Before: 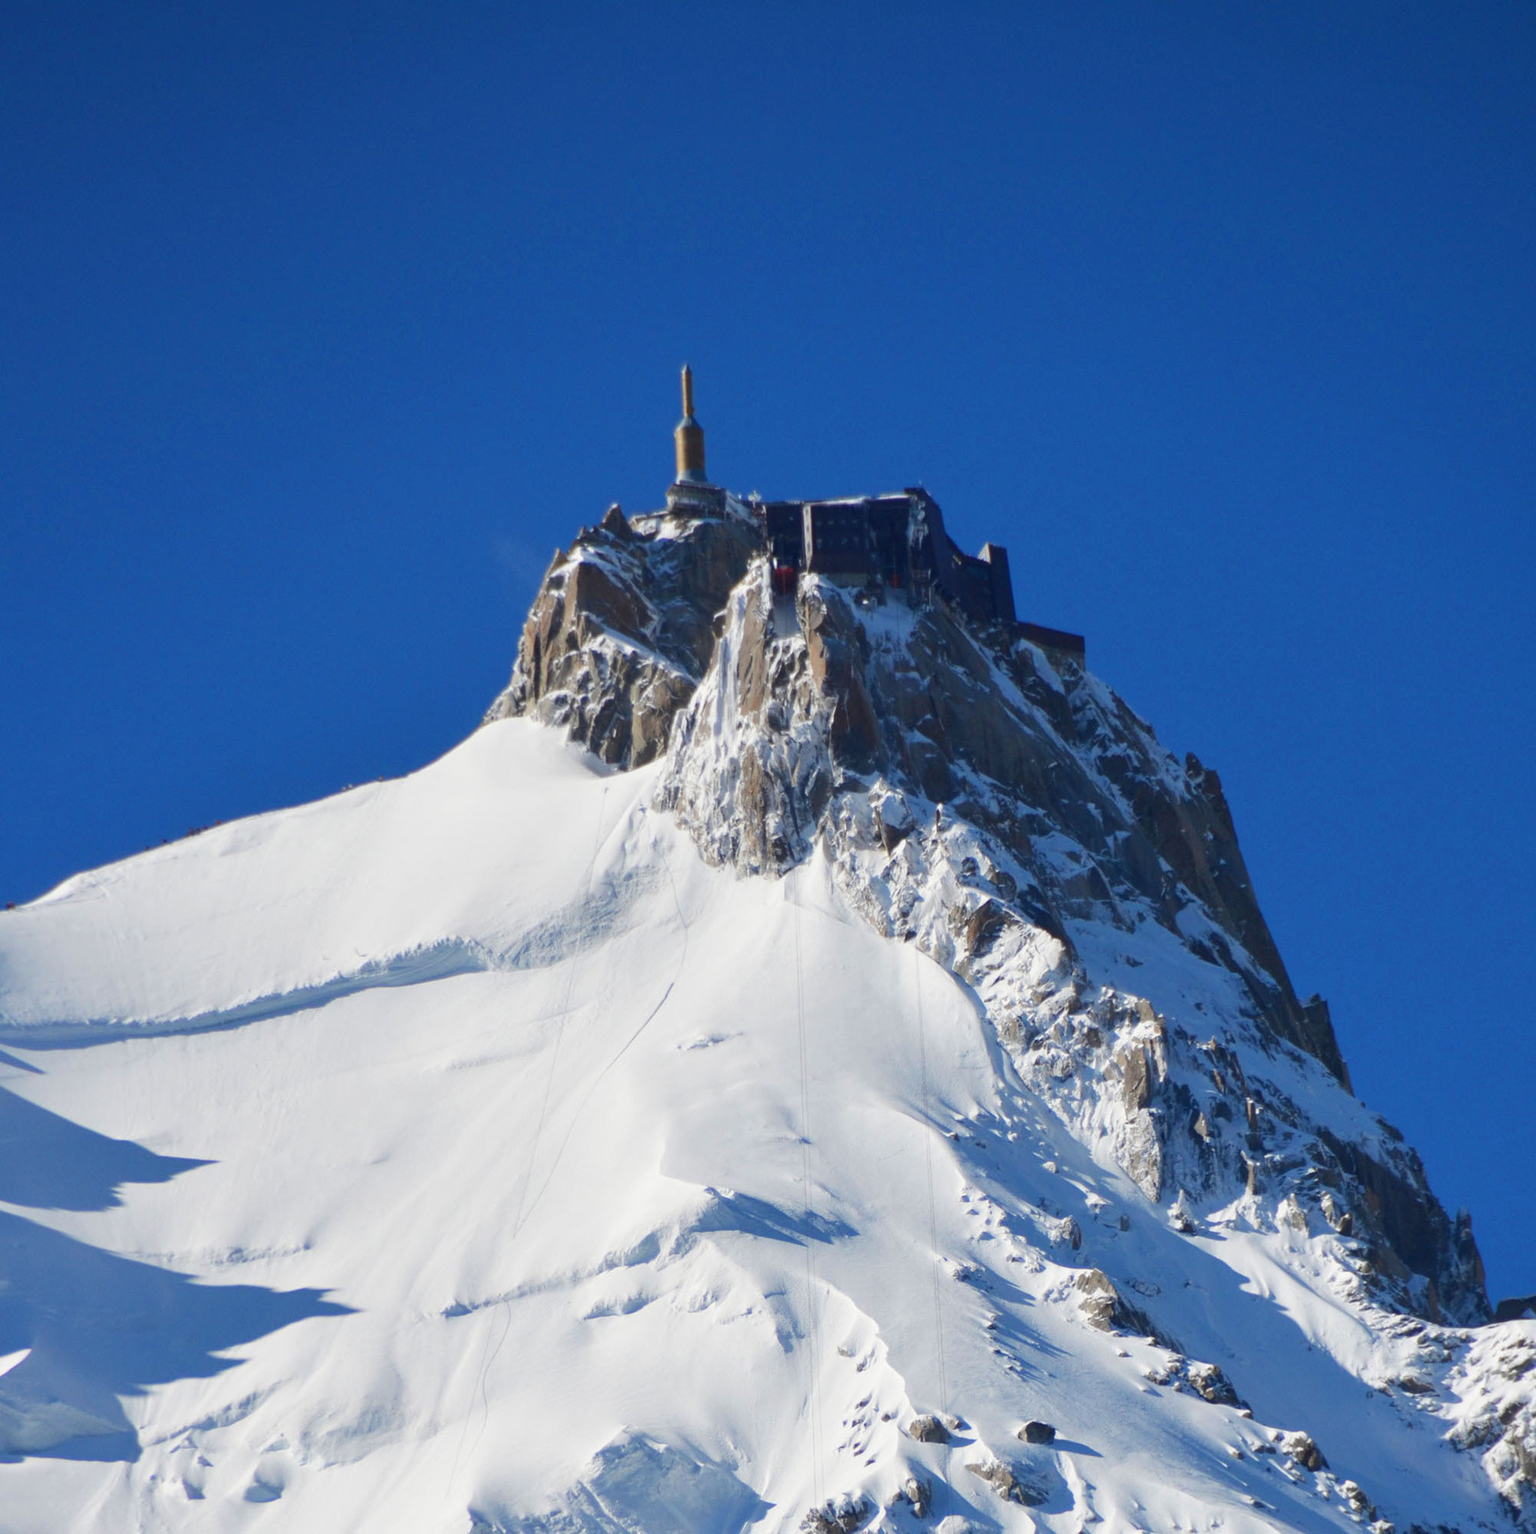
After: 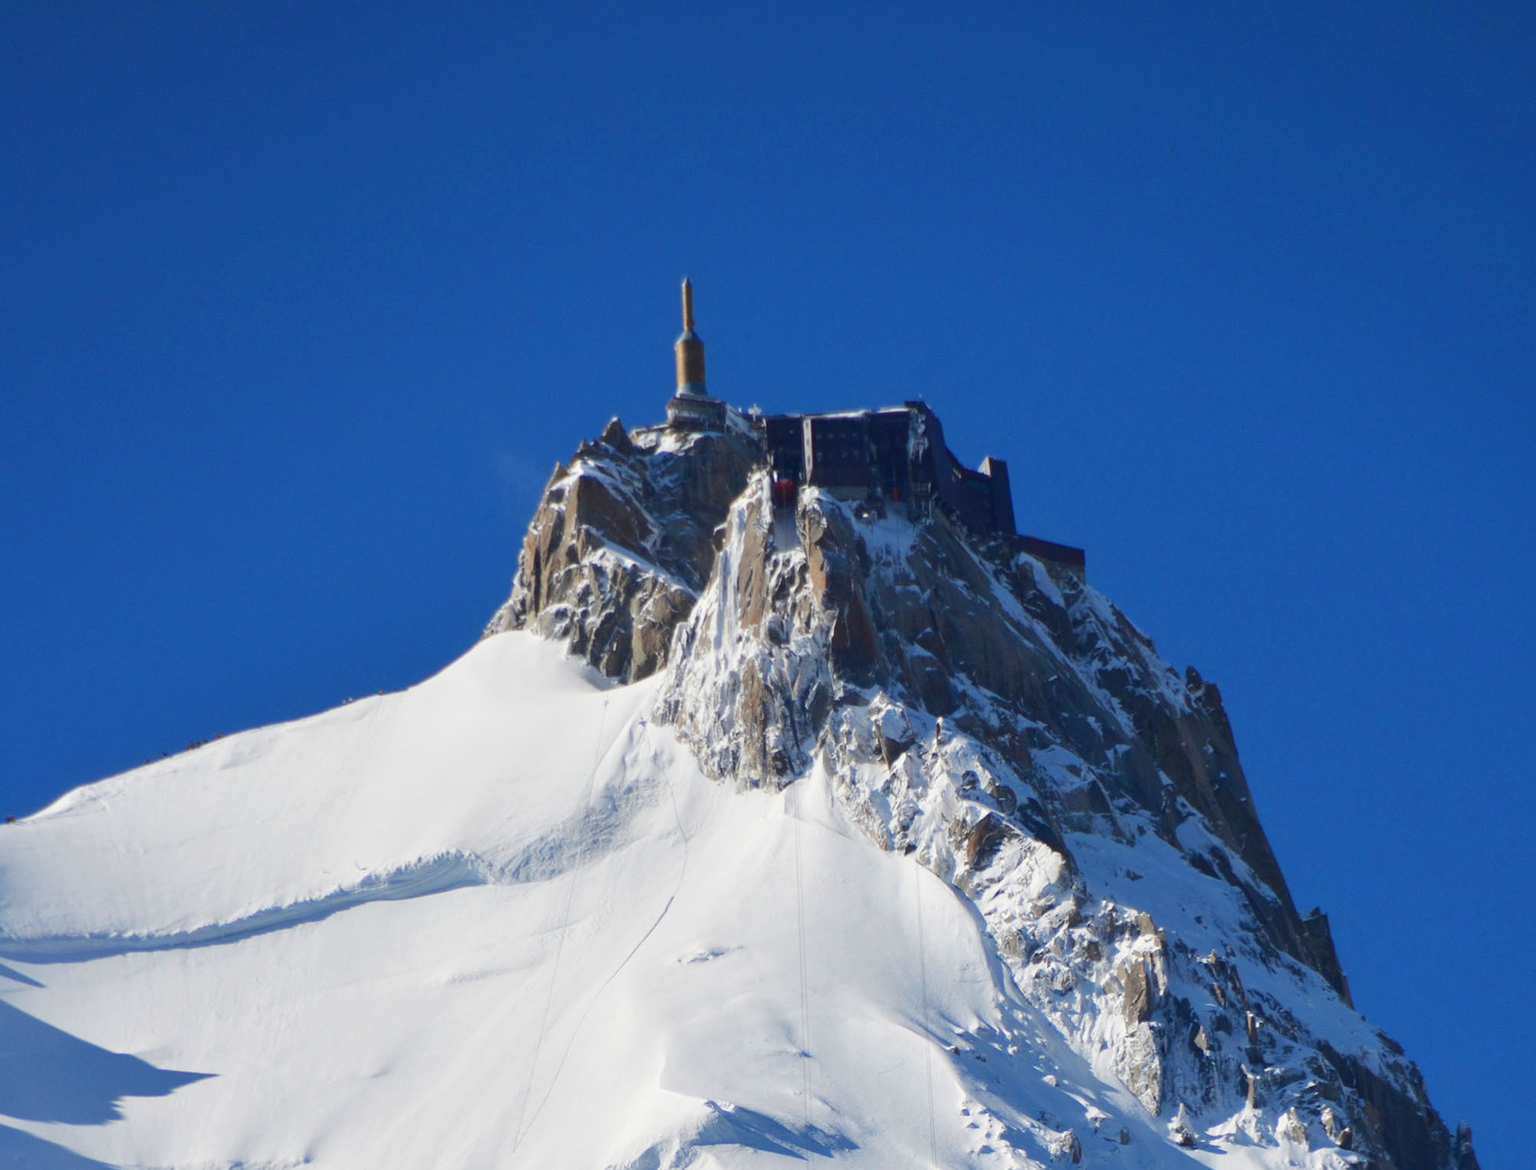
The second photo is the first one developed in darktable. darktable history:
crop: top 5.716%, bottom 18.007%
